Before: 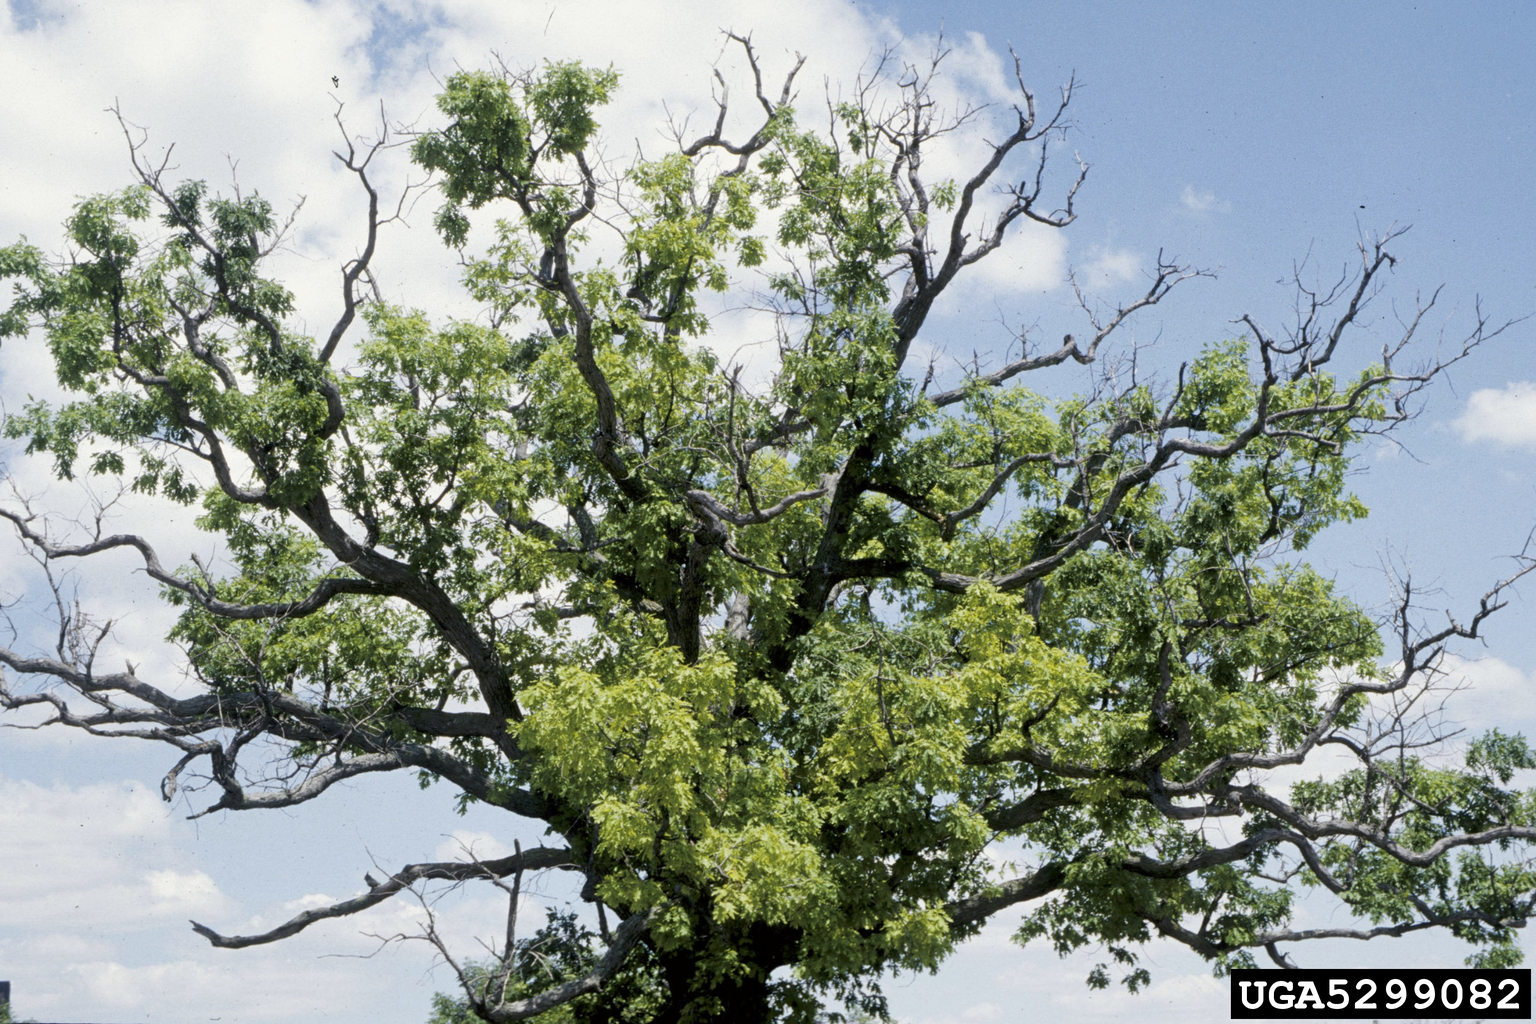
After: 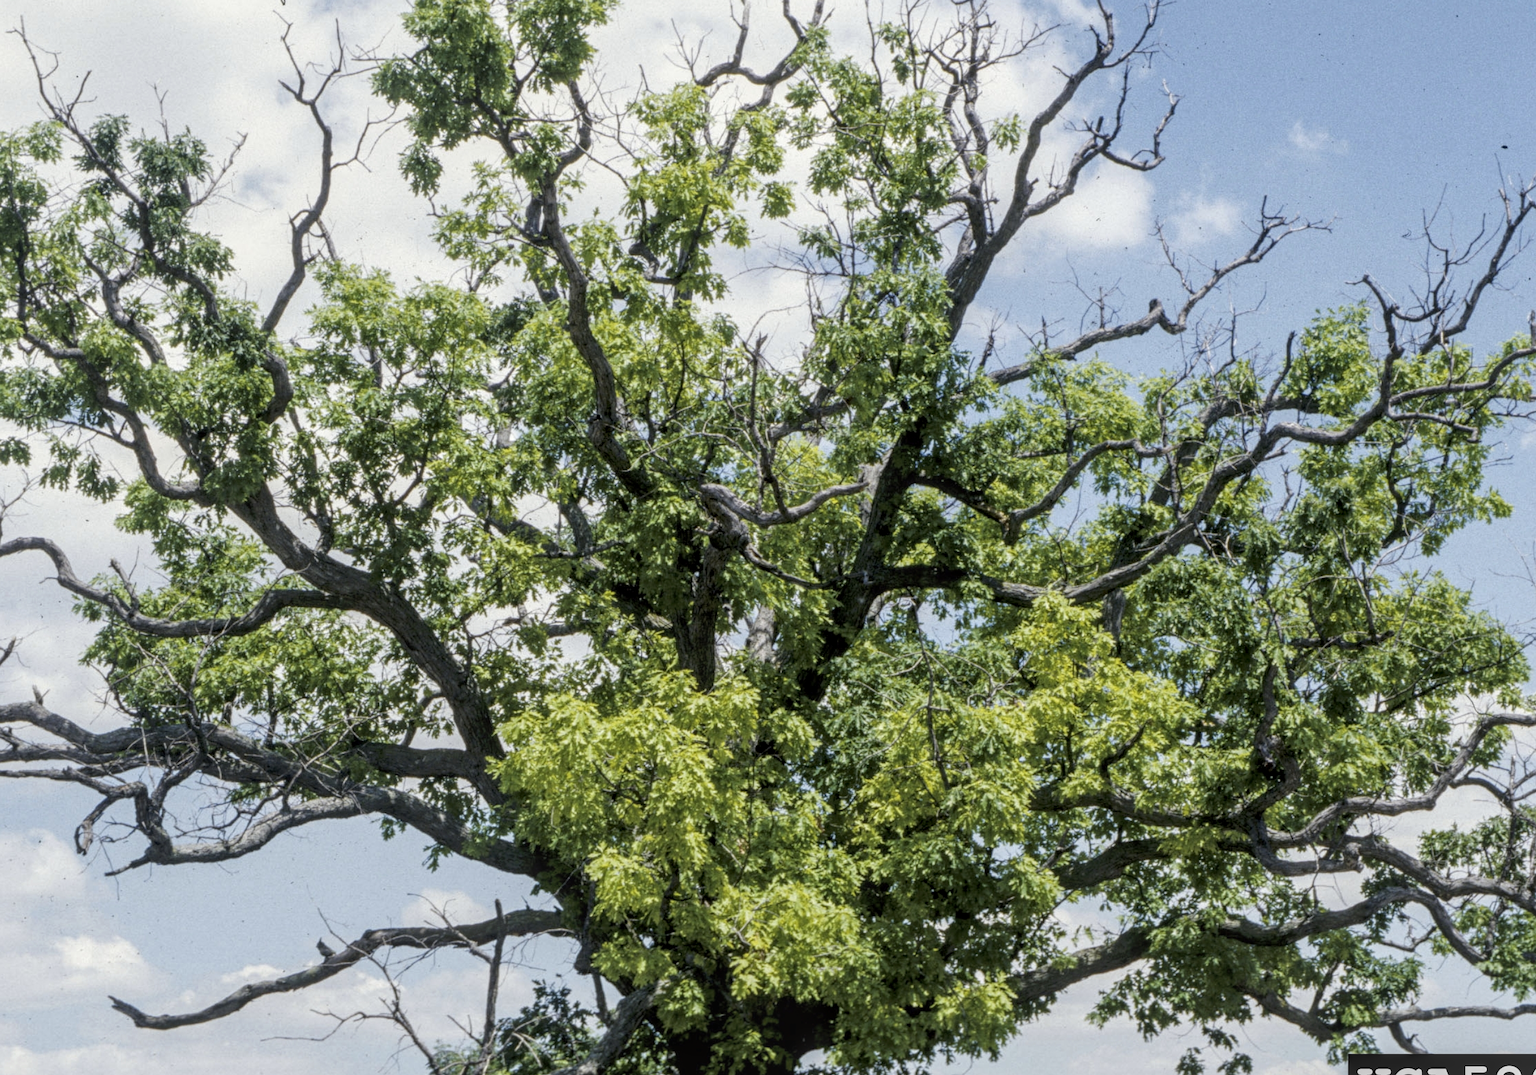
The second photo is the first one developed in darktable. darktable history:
local contrast: highlights 0%, shadows 0%, detail 133%
crop: left 6.446%, top 8.188%, right 9.538%, bottom 3.548%
